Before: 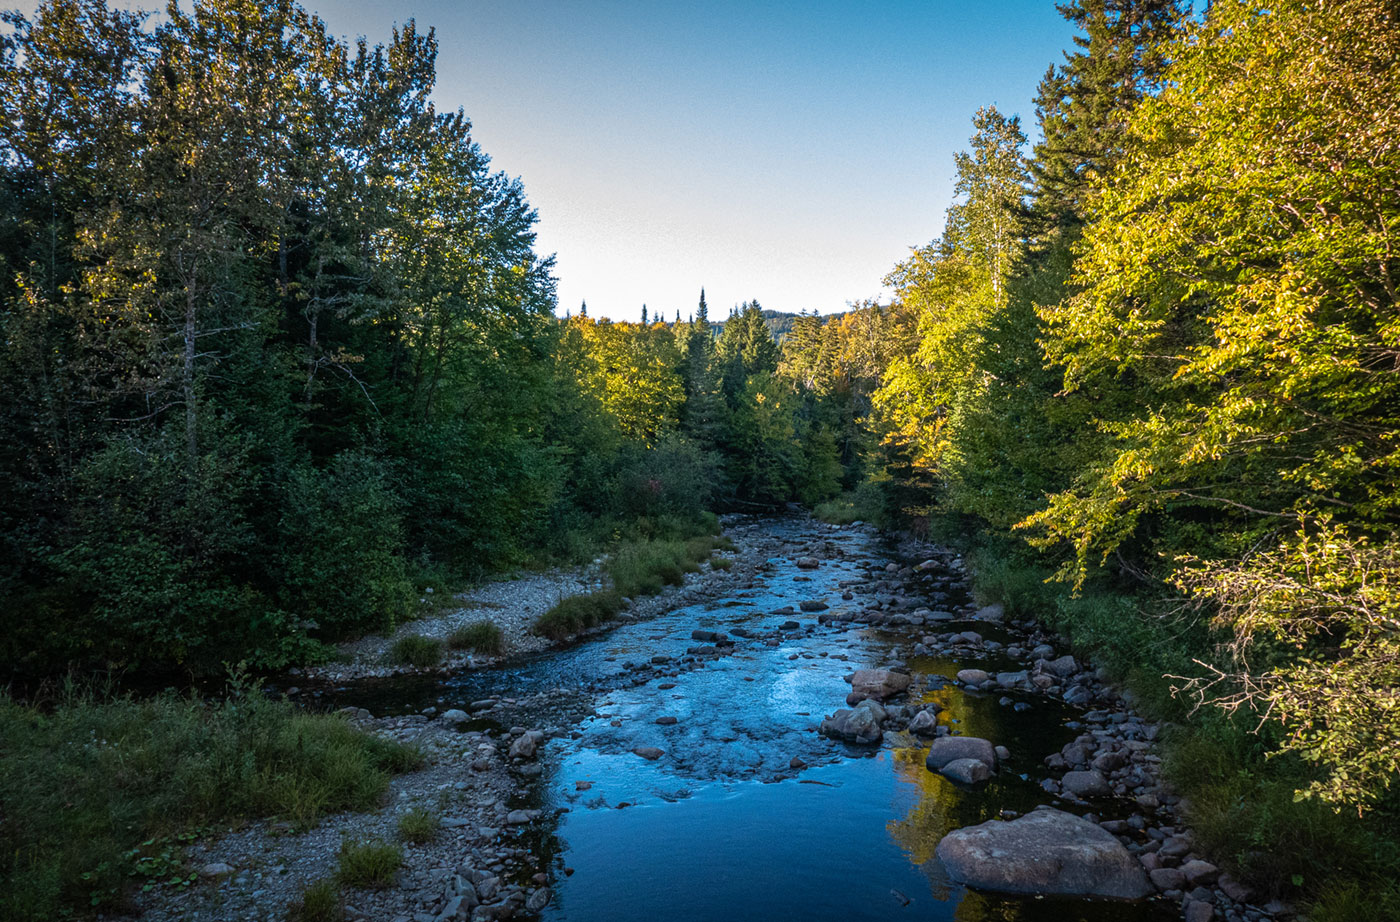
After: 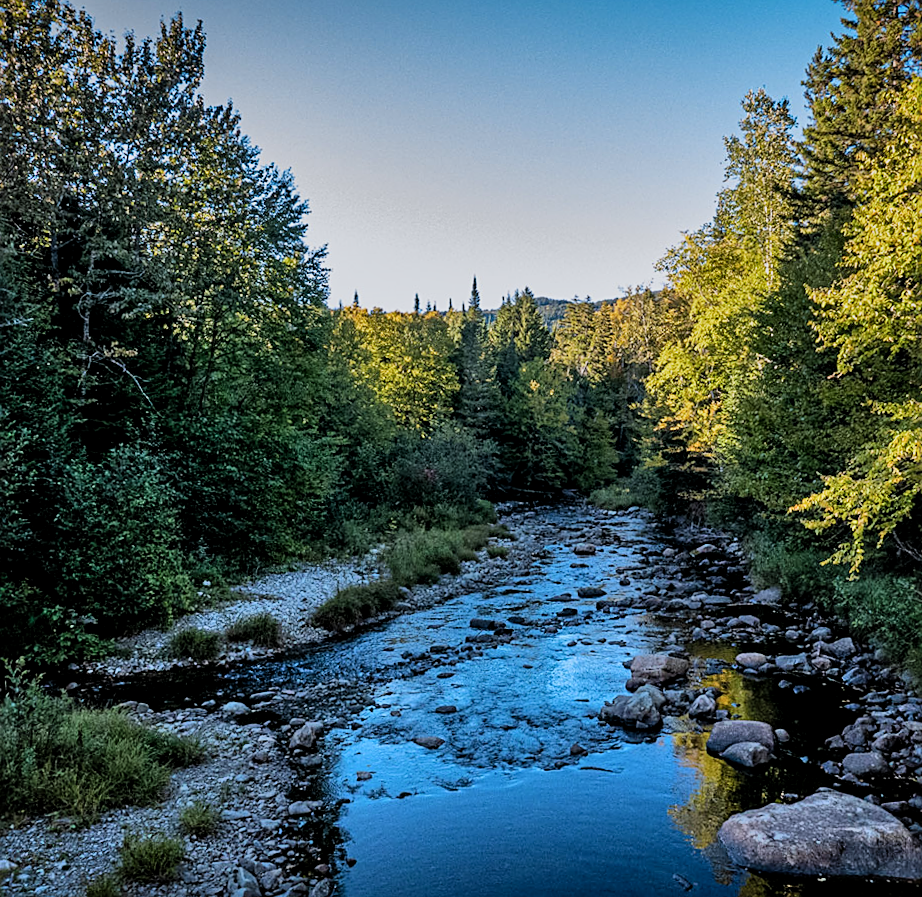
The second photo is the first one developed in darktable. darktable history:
sharpen: on, module defaults
shadows and highlights: shadows color adjustment 97.66%, soften with gaussian
rotate and perspective: rotation -1°, crop left 0.011, crop right 0.989, crop top 0.025, crop bottom 0.975
local contrast: mode bilateral grid, contrast 20, coarseness 50, detail 120%, midtone range 0.2
filmic rgb: middle gray luminance 18.42%, black relative exposure -9 EV, white relative exposure 3.75 EV, threshold 6 EV, target black luminance 0%, hardness 4.85, latitude 67.35%, contrast 0.955, highlights saturation mix 20%, shadows ↔ highlights balance 21.36%, add noise in highlights 0, preserve chrominance luminance Y, color science v3 (2019), use custom middle-gray values true, iterations of high-quality reconstruction 0, contrast in highlights soft, enable highlight reconstruction true
crop and rotate: left 15.754%, right 17.579%
white balance: red 0.98, blue 1.034
